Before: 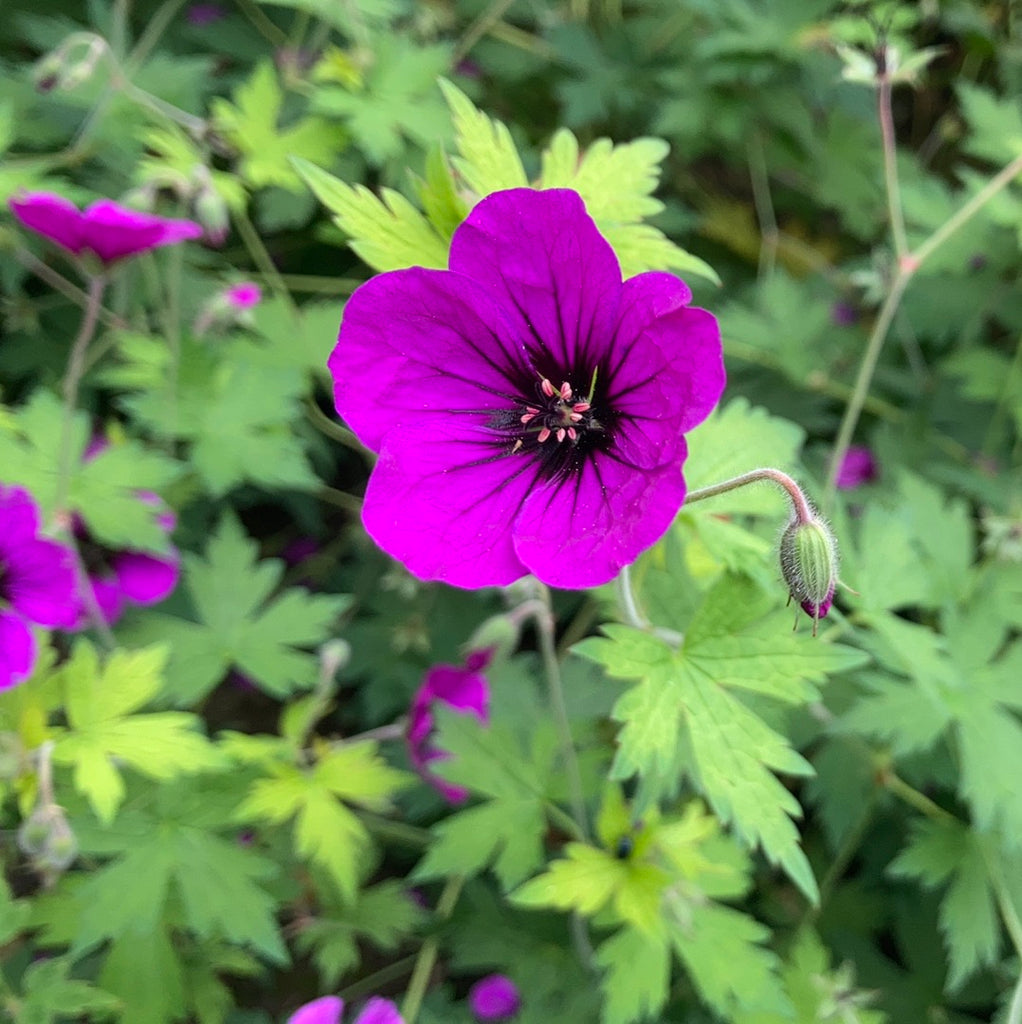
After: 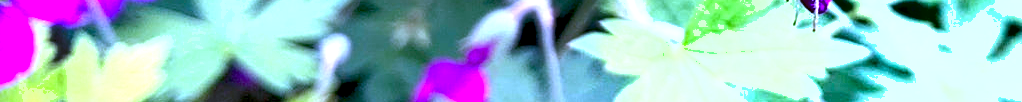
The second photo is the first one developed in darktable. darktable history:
crop and rotate: top 59.084%, bottom 30.916%
shadows and highlights: shadows 43.71, white point adjustment -1.46, soften with gaussian
exposure: black level correction 0.009, exposure 1.425 EV, compensate highlight preservation false
white balance: red 0.98, blue 1.61
